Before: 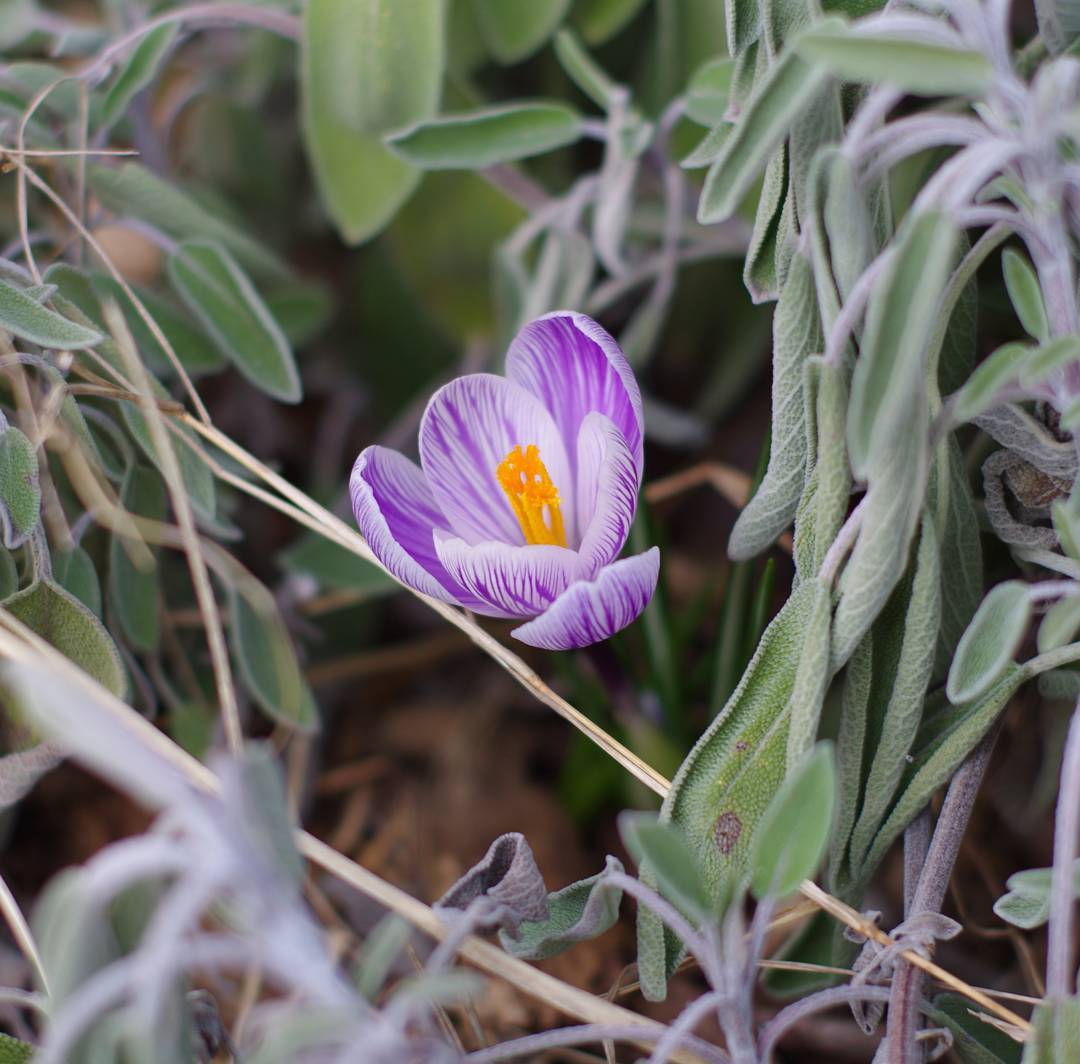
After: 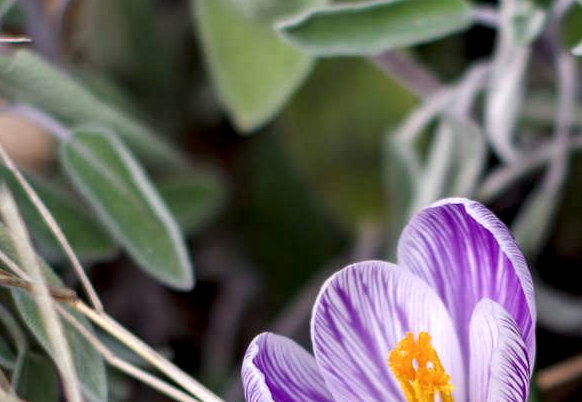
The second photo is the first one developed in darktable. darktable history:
crop: left 10.089%, top 10.64%, right 35.968%, bottom 51.556%
local contrast: highlights 65%, shadows 53%, detail 168%, midtone range 0.51
